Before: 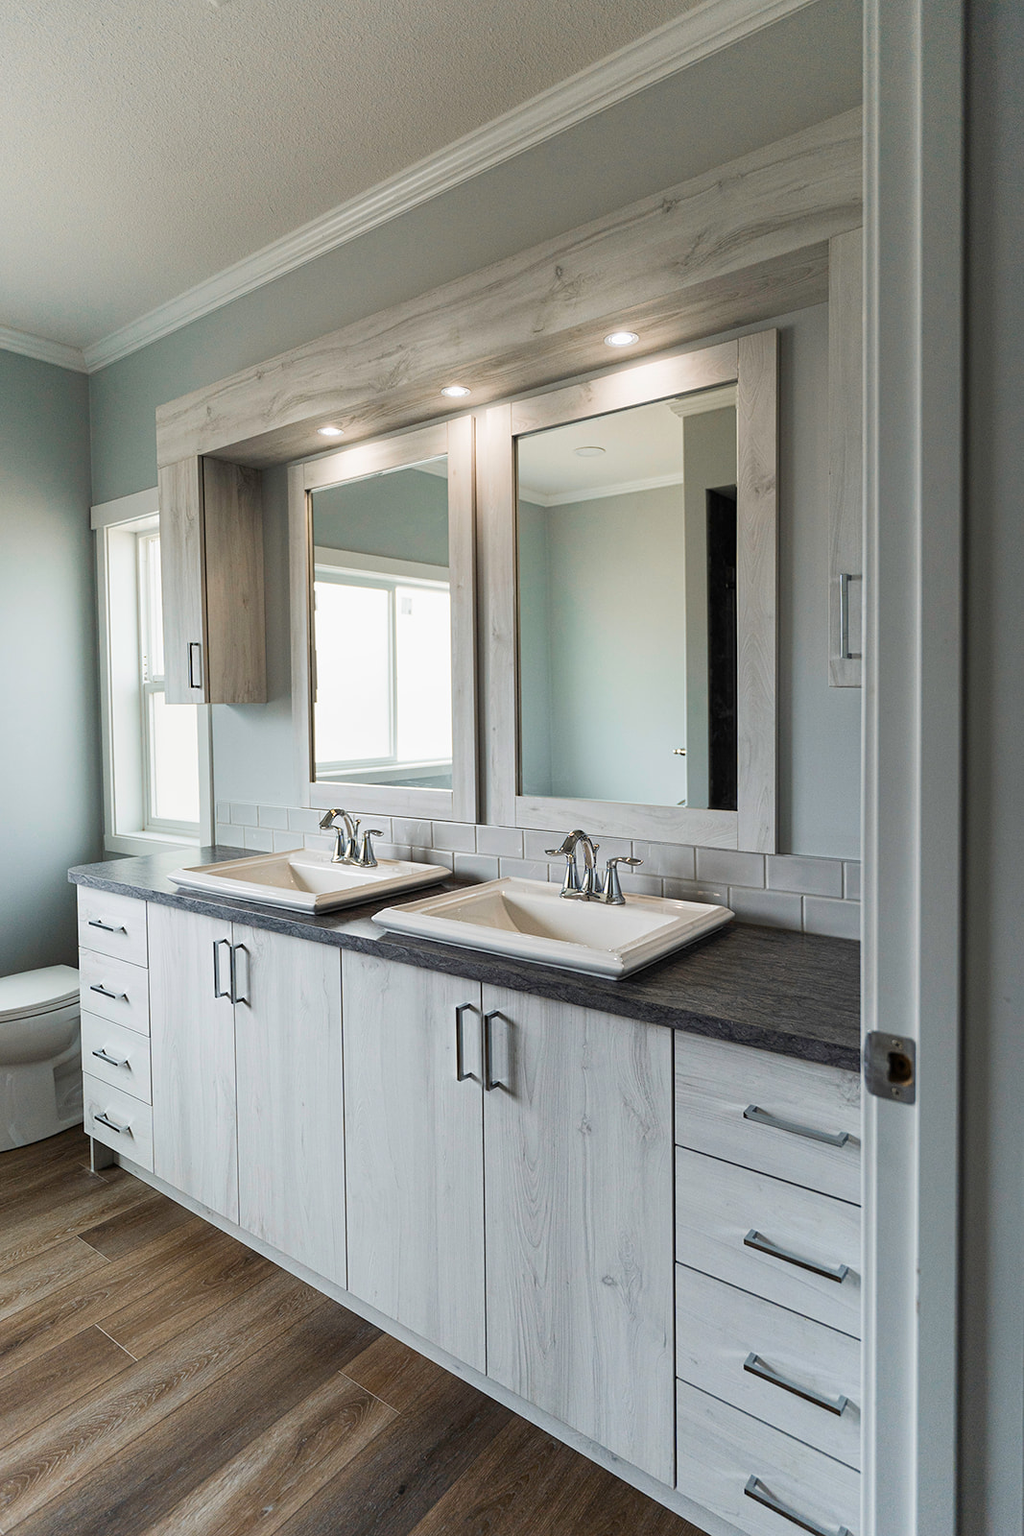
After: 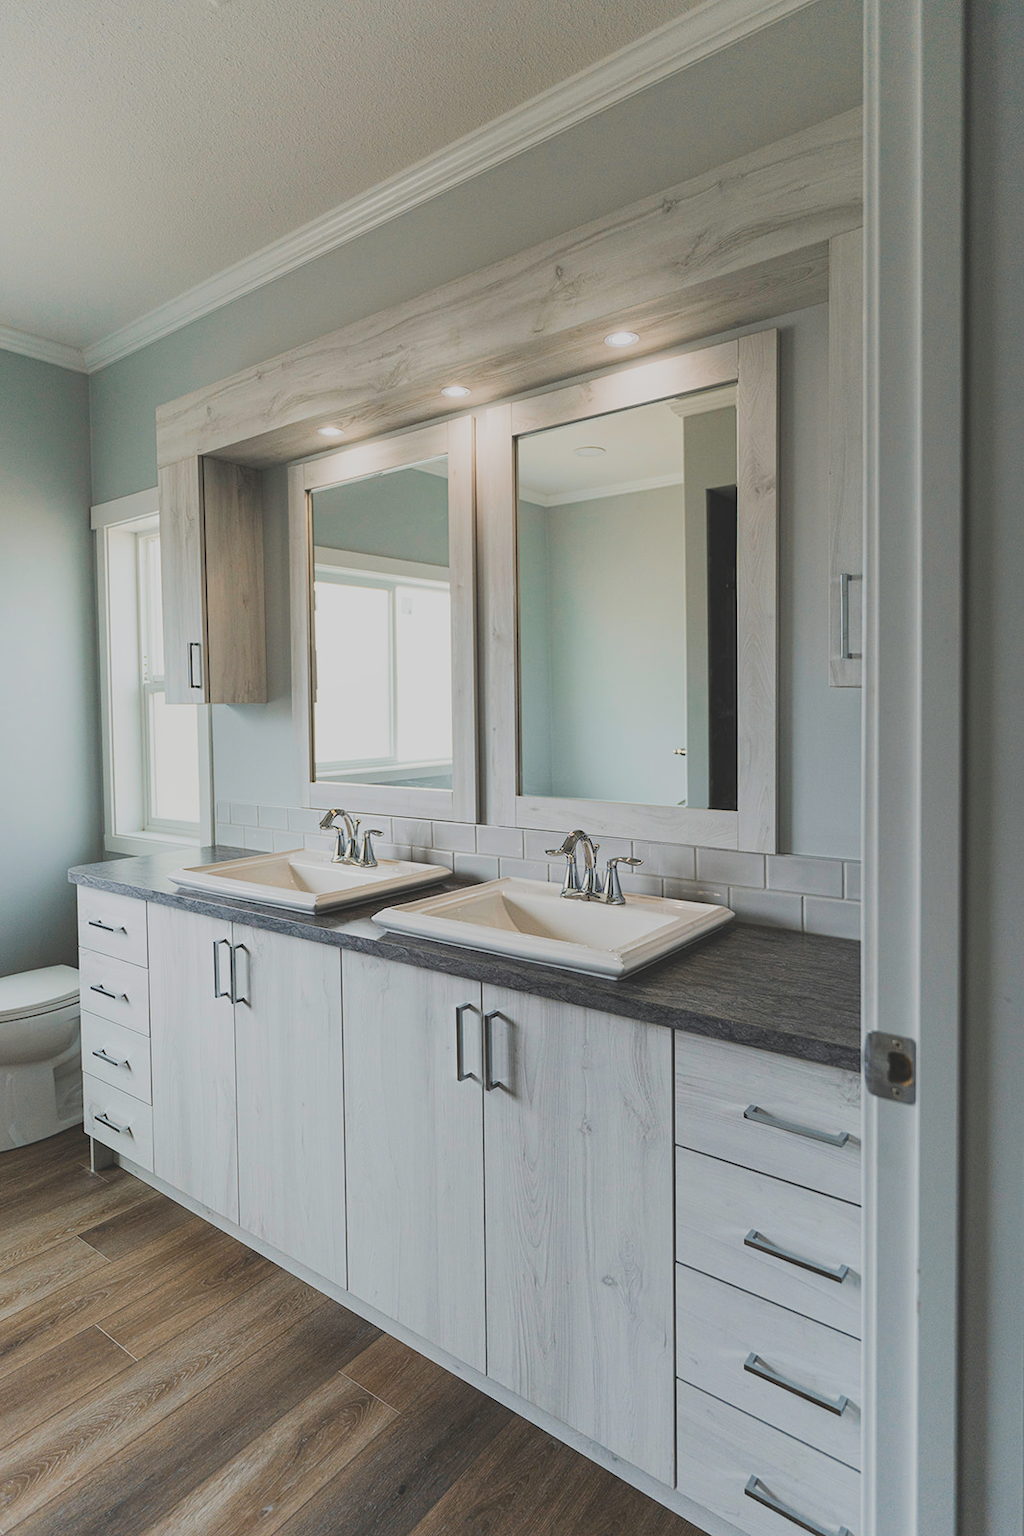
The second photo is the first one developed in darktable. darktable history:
exposure: black level correction -0.03, compensate highlight preservation false
color balance rgb: shadows lift › chroma 0.964%, shadows lift › hue 113.23°, perceptual saturation grading › global saturation 15.091%
filmic rgb: black relative exposure -8.34 EV, white relative exposure 4.67 EV, hardness 3.84
